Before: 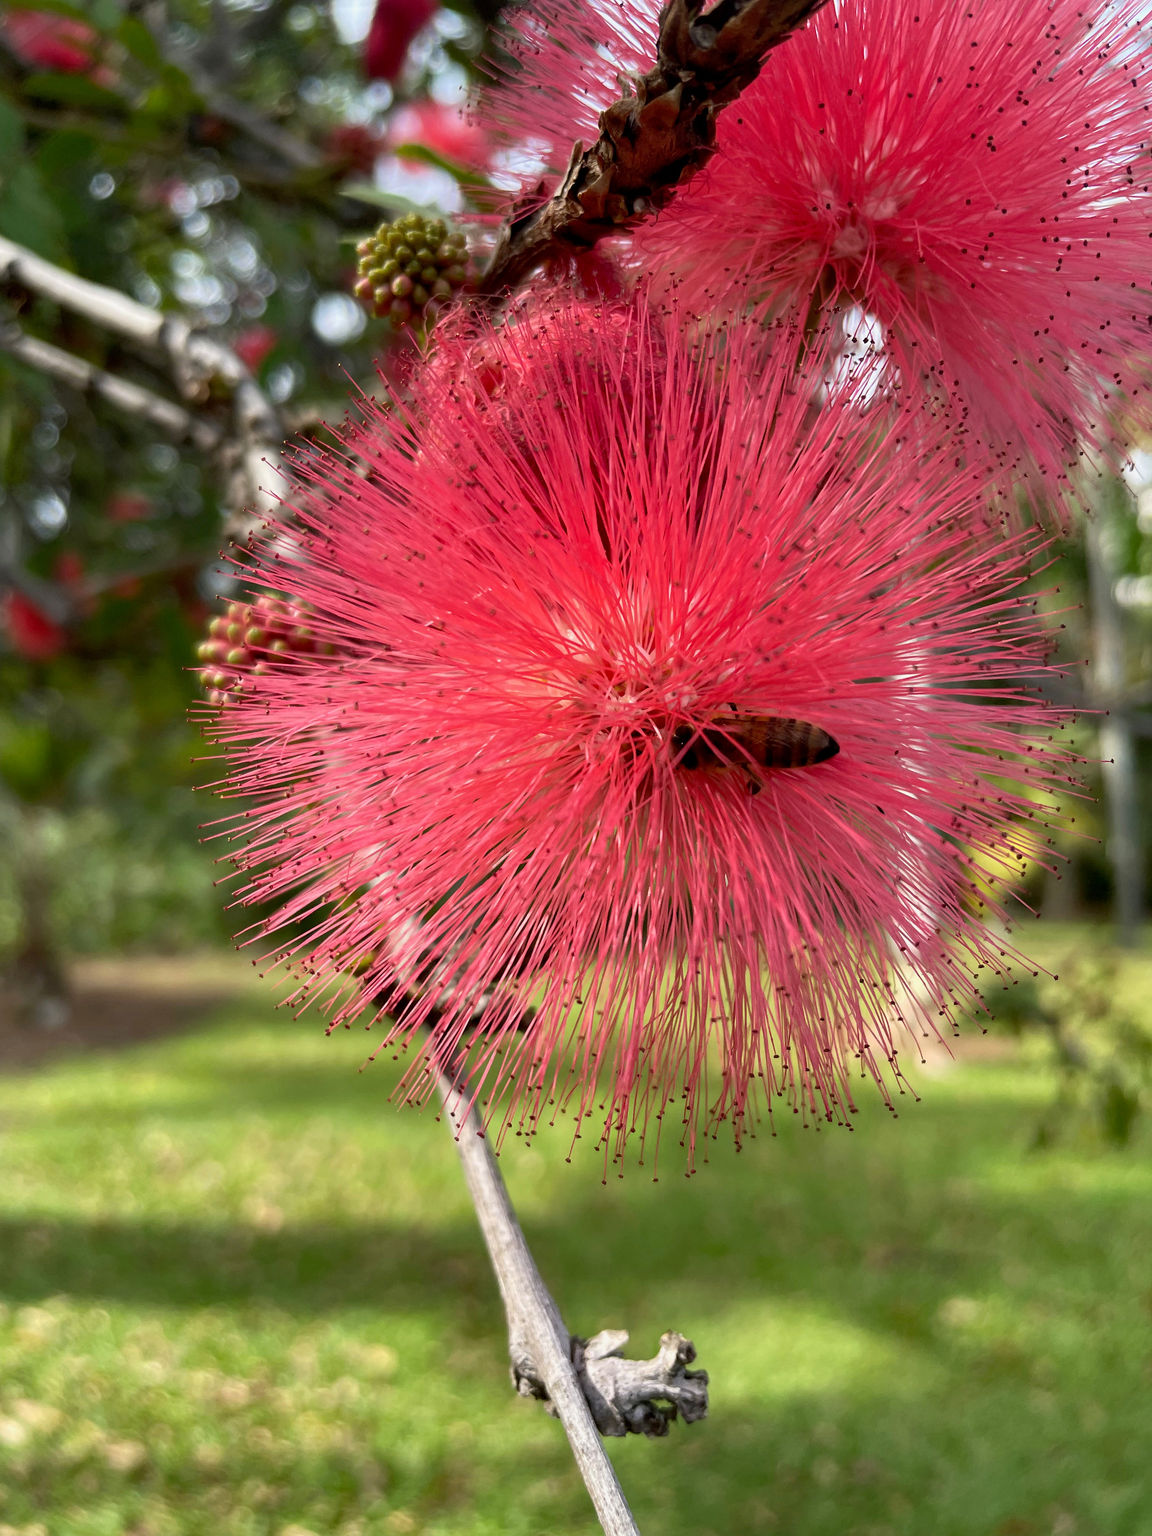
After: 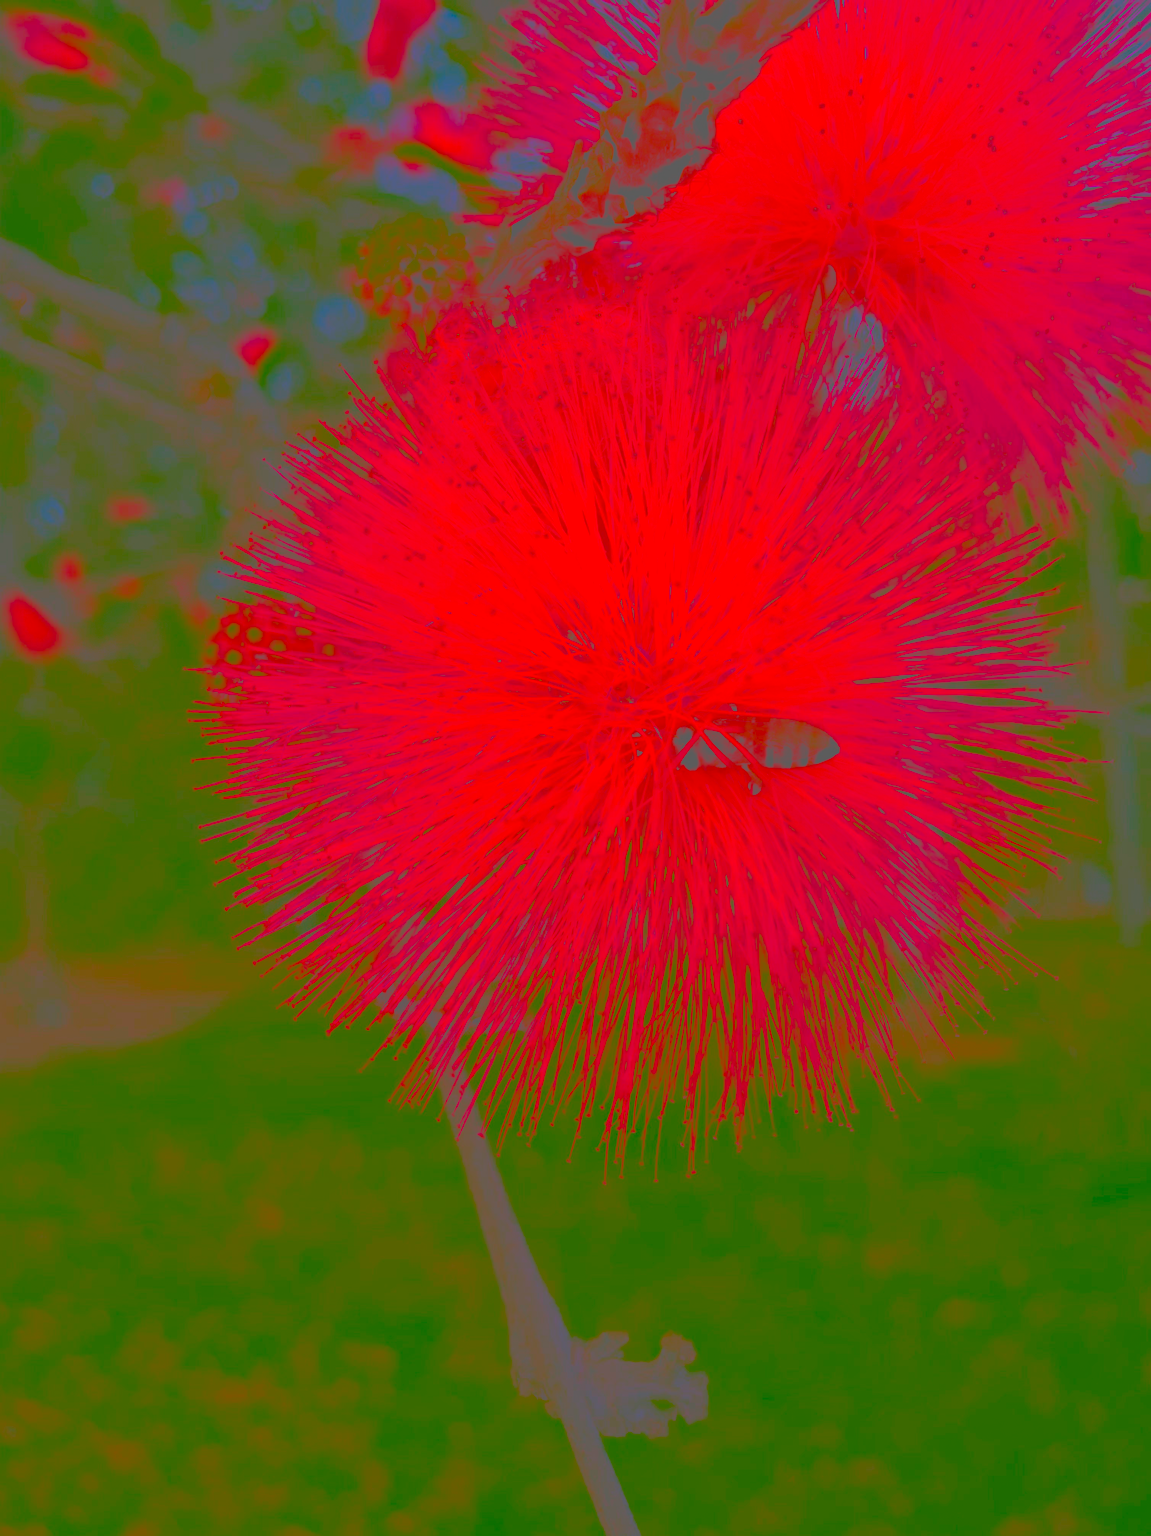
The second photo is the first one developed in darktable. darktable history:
tone equalizer: -8 EV 0.001 EV, -7 EV -0.004 EV, -6 EV 0.009 EV, -5 EV 0.032 EV, -4 EV 0.276 EV, -3 EV 0.644 EV, -2 EV 0.584 EV, -1 EV 0.187 EV, +0 EV 0.024 EV
contrast brightness saturation: contrast -0.99, brightness -0.17, saturation 0.75
